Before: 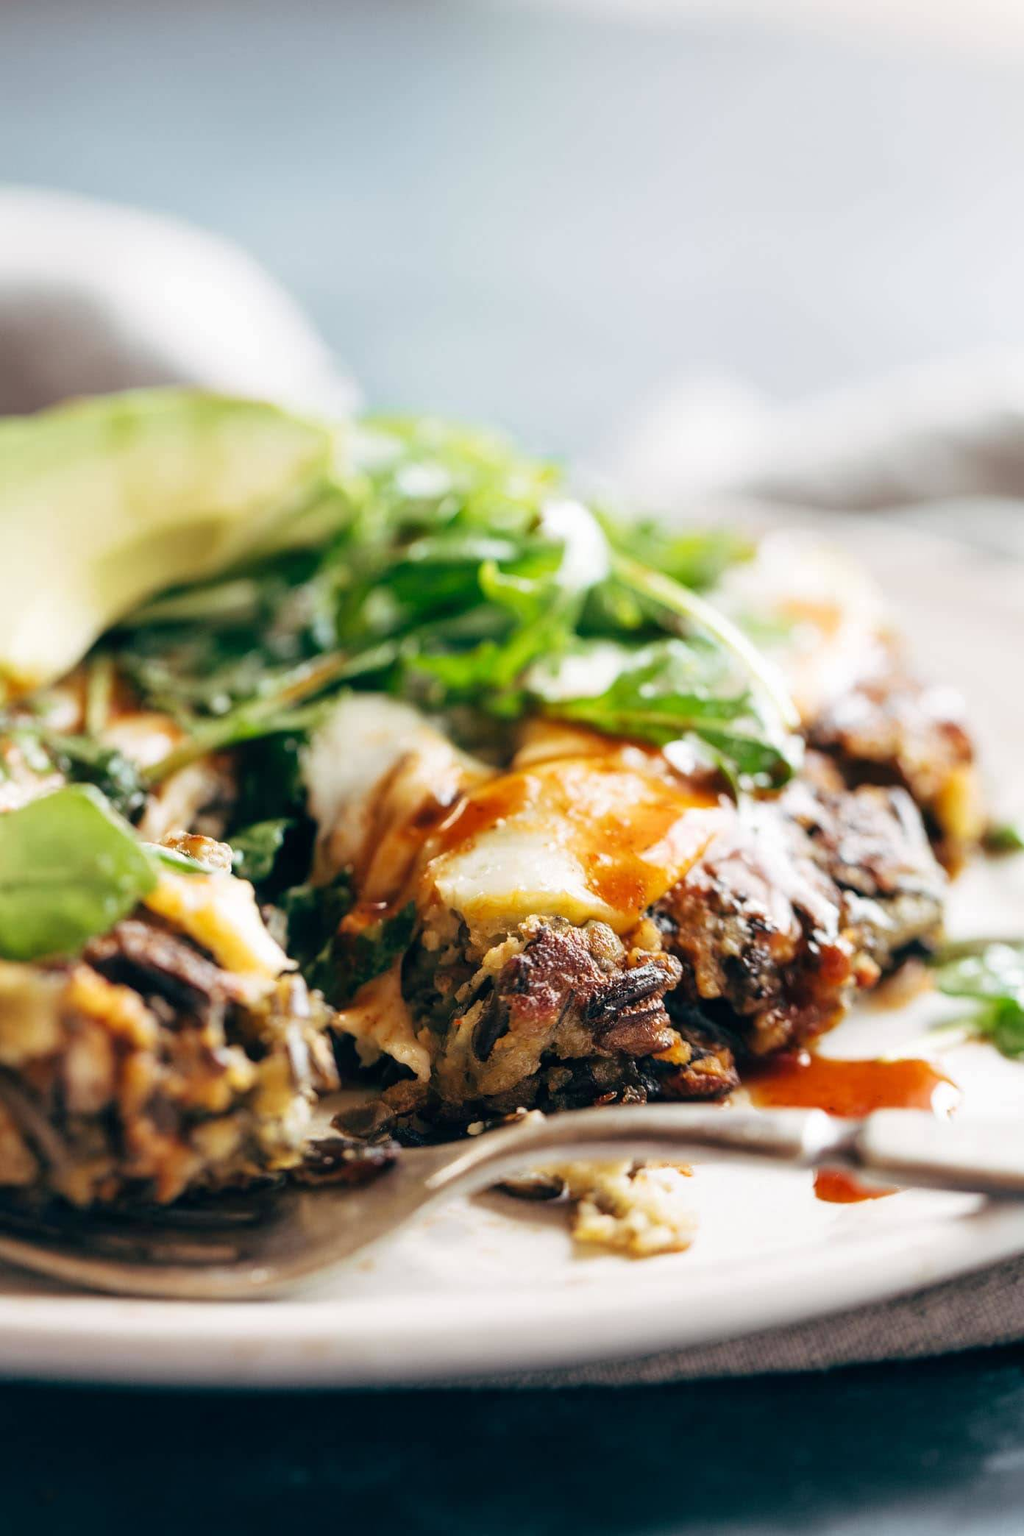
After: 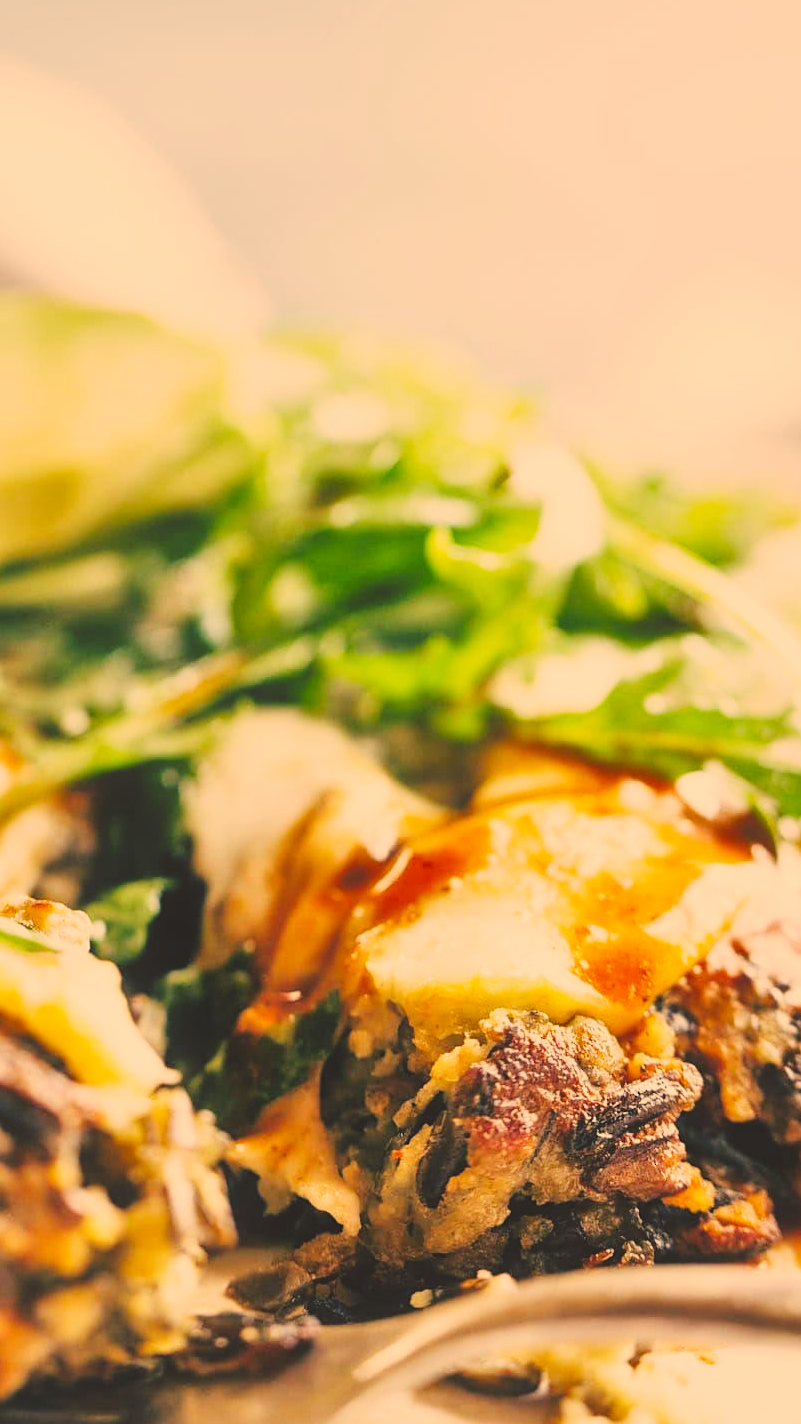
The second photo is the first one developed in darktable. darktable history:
crop: left 16.18%, top 11.275%, right 26.205%, bottom 20.492%
tone equalizer: -8 EV 0.015 EV, -7 EV -0.025 EV, -6 EV 0.033 EV, -5 EV 0.036 EV, -4 EV 0.303 EV, -3 EV 0.641 EV, -2 EV 0.559 EV, -1 EV 0.17 EV, +0 EV 0.048 EV
color correction: highlights a* 14.96, highlights b* 31.99
filmic rgb: black relative exposure -7.19 EV, white relative exposure 5.35 EV, hardness 3.02, add noise in highlights 0.001, preserve chrominance no, color science v3 (2019), use custom middle-gray values true, contrast in highlights soft
exposure: black level correction -0.027, compensate exposure bias true, compensate highlight preservation false
contrast brightness saturation: contrast 0.226, brightness 0.103, saturation 0.285
local contrast: mode bilateral grid, contrast 20, coarseness 50, detail 119%, midtone range 0.2
sharpen: amount 0.217
